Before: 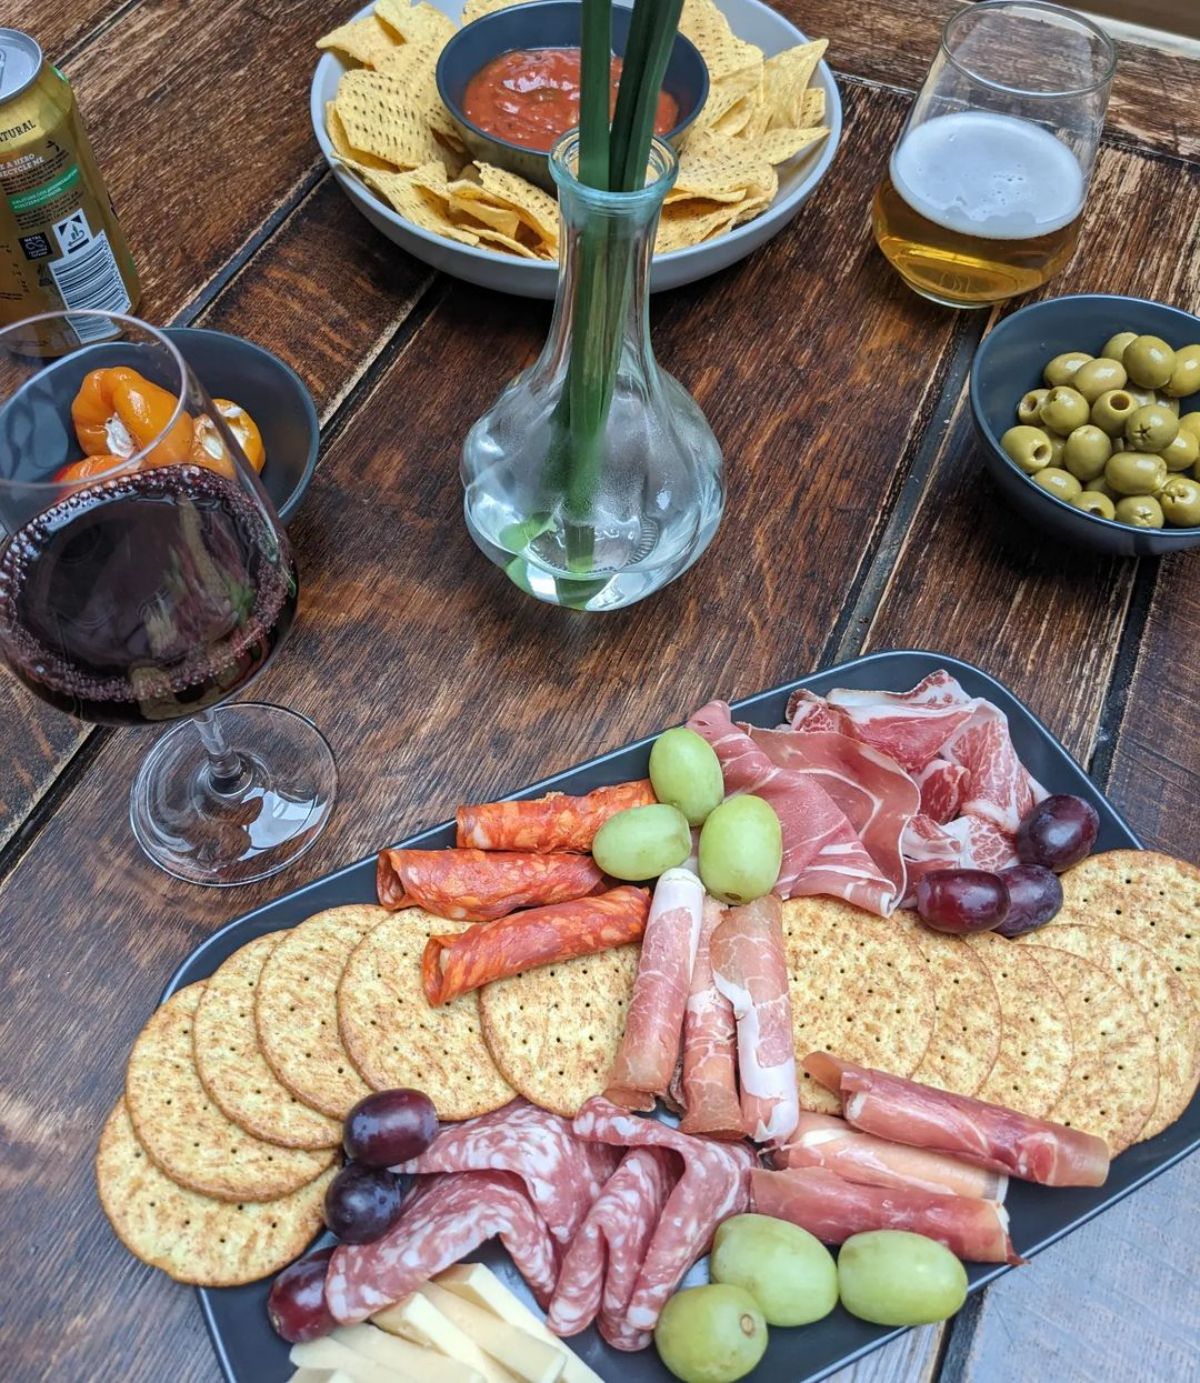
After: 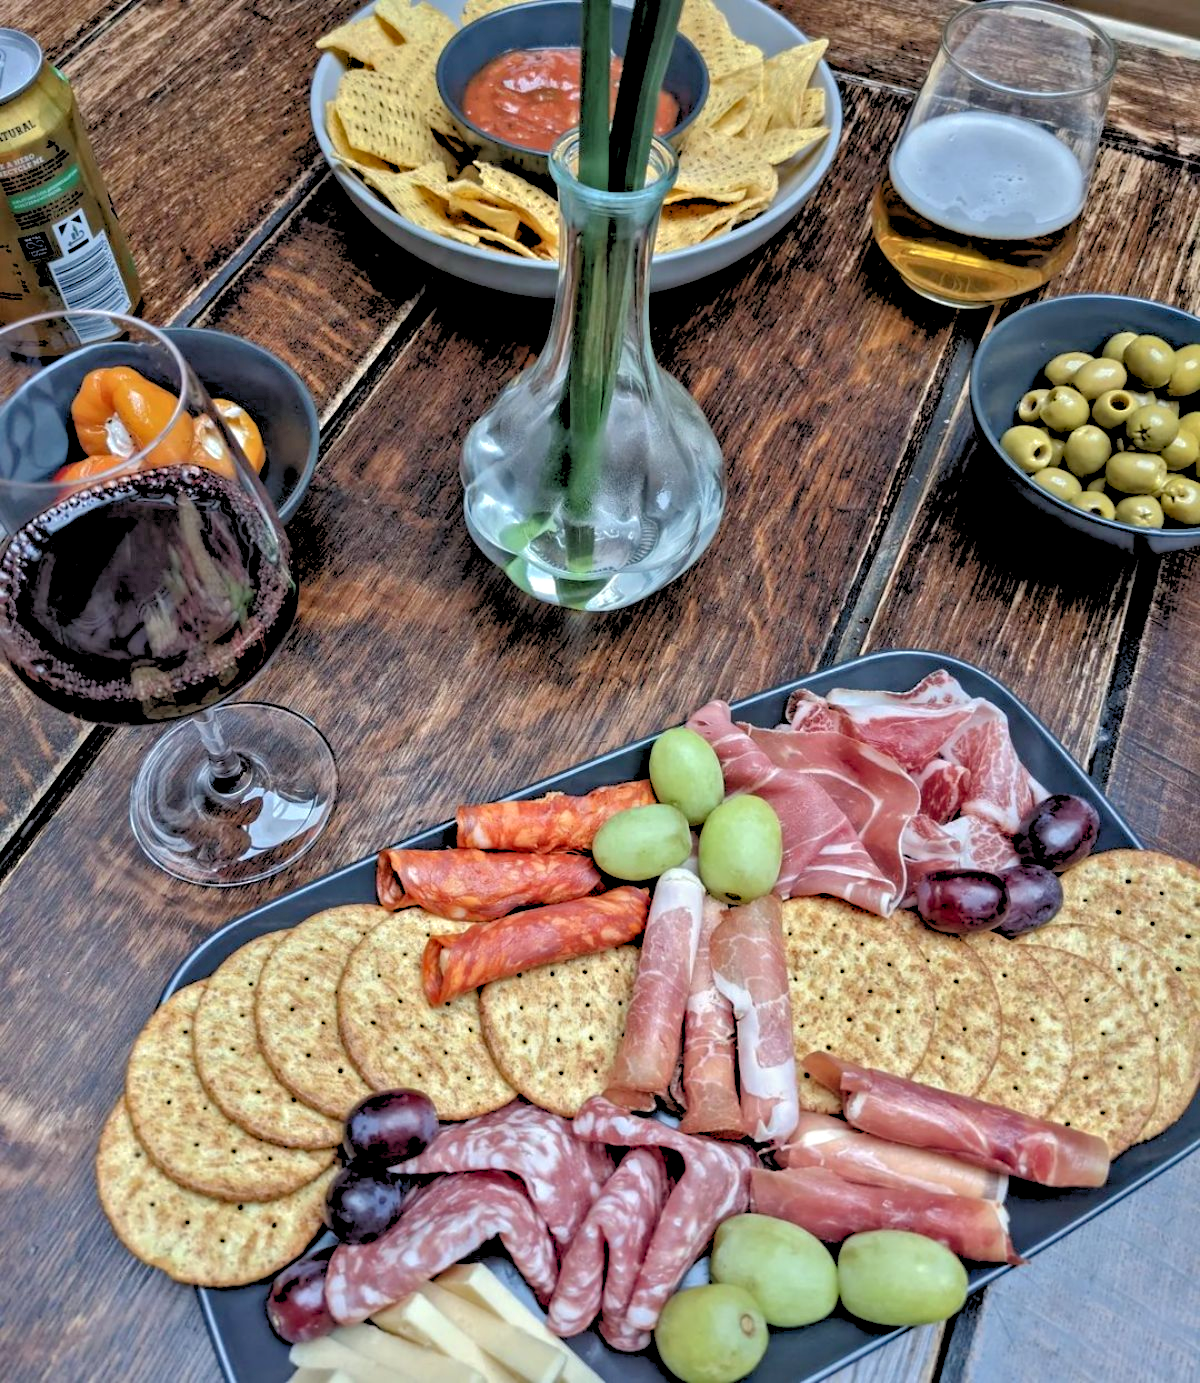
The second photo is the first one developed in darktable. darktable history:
rgb levels: preserve colors sum RGB, levels [[0.038, 0.433, 0.934], [0, 0.5, 1], [0, 0.5, 1]]
shadows and highlights: on, module defaults
contrast equalizer: y [[0.511, 0.558, 0.631, 0.632, 0.559, 0.512], [0.5 ×6], [0.5 ×6], [0 ×6], [0 ×6]]
